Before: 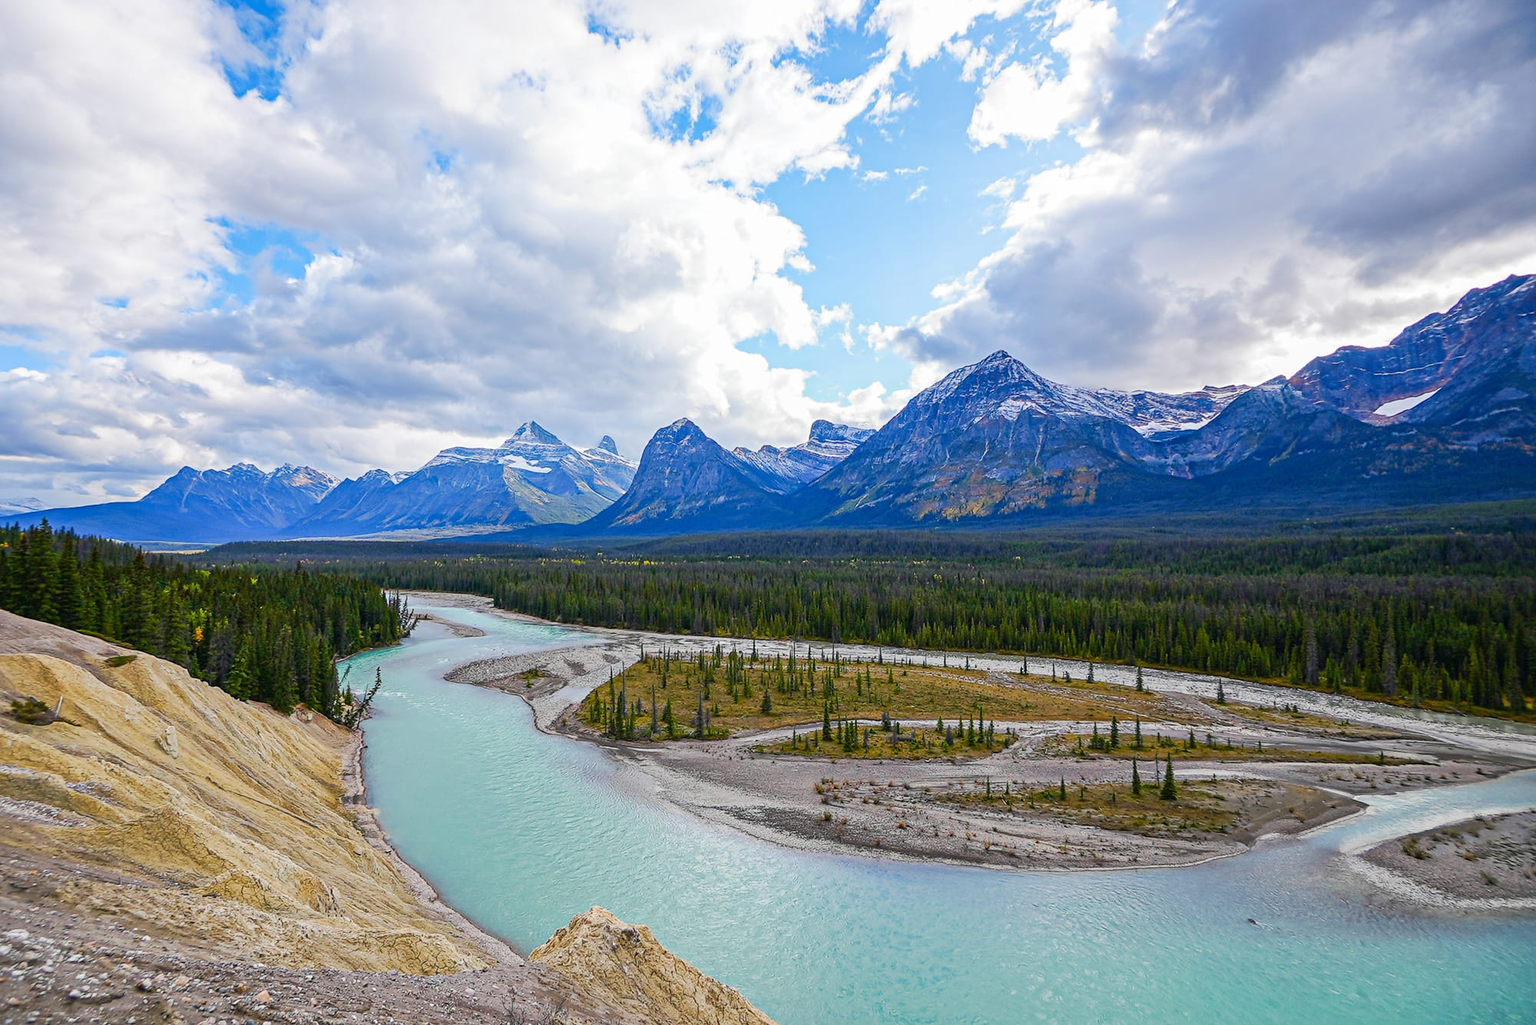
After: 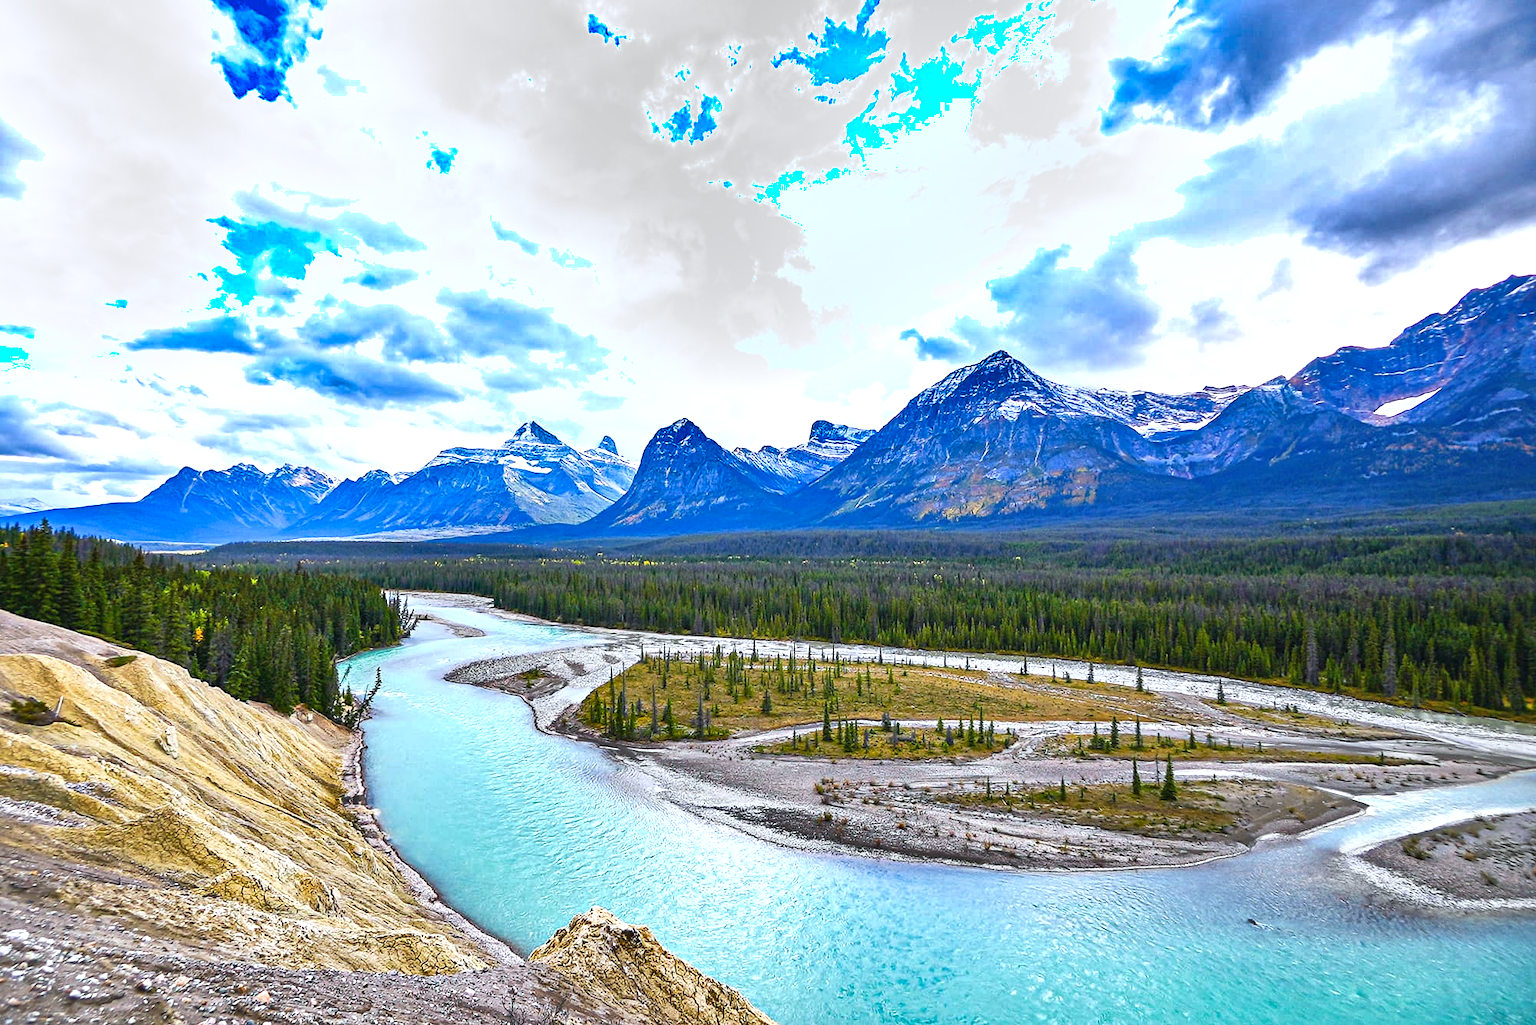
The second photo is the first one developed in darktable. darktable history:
shadows and highlights: shadows 30.63, highlights -63.22, shadows color adjustment 98%, highlights color adjustment 58.61%, soften with gaussian
white balance: red 0.967, blue 1.049
exposure: black level correction 0, exposure 0.9 EV, compensate exposure bias true, compensate highlight preservation false
